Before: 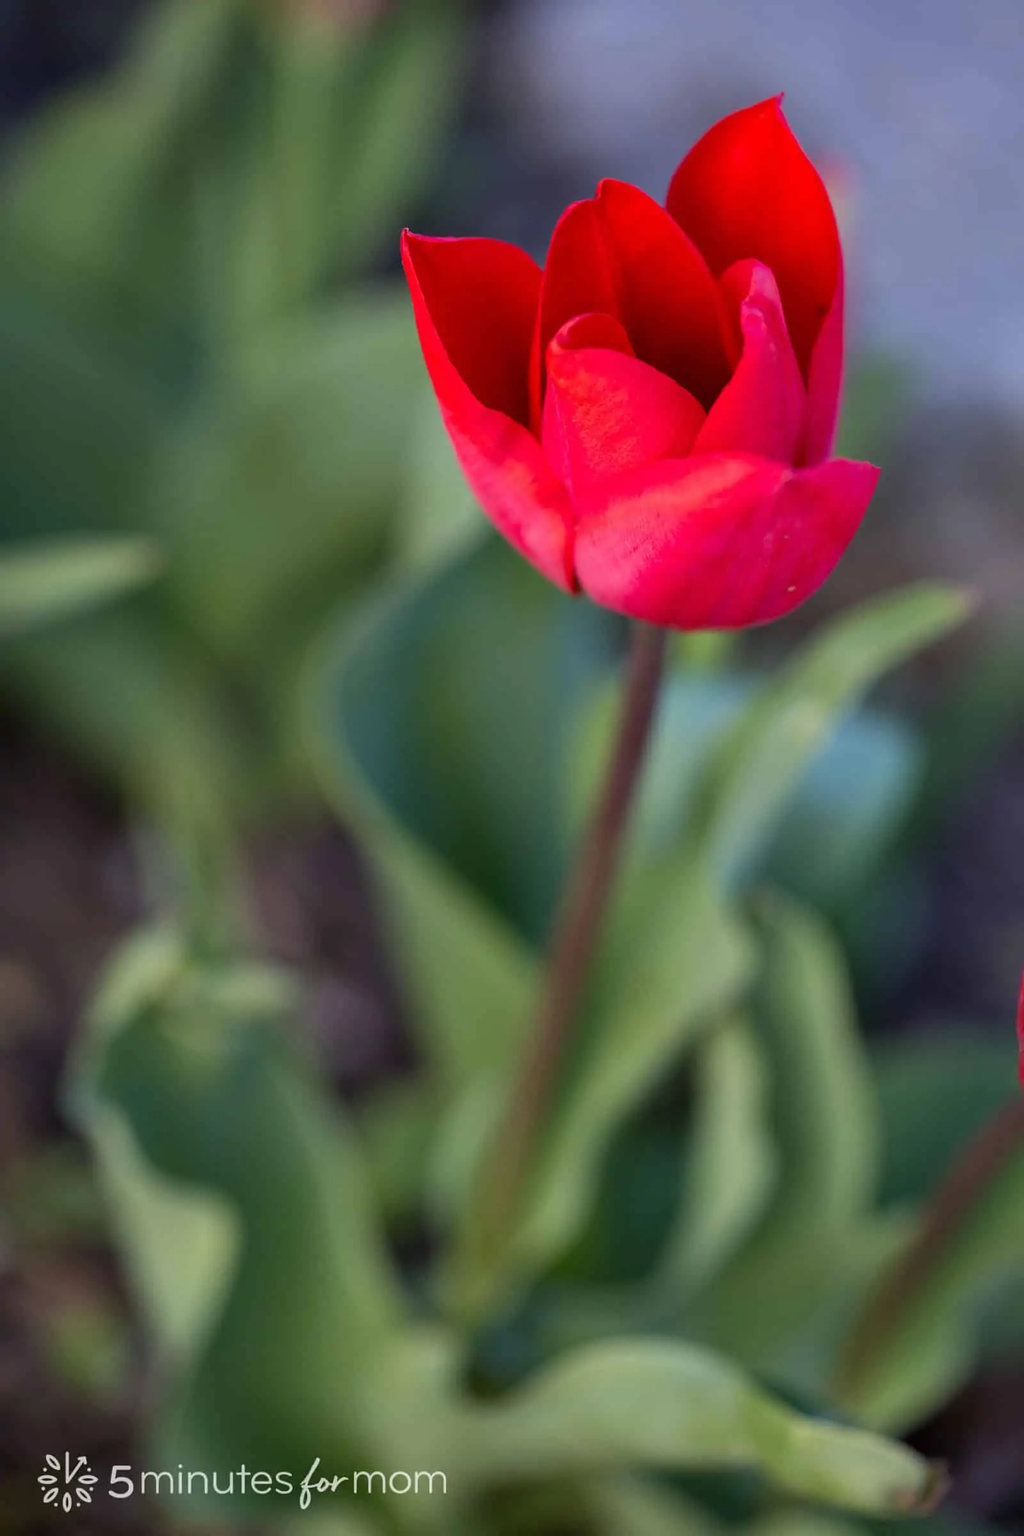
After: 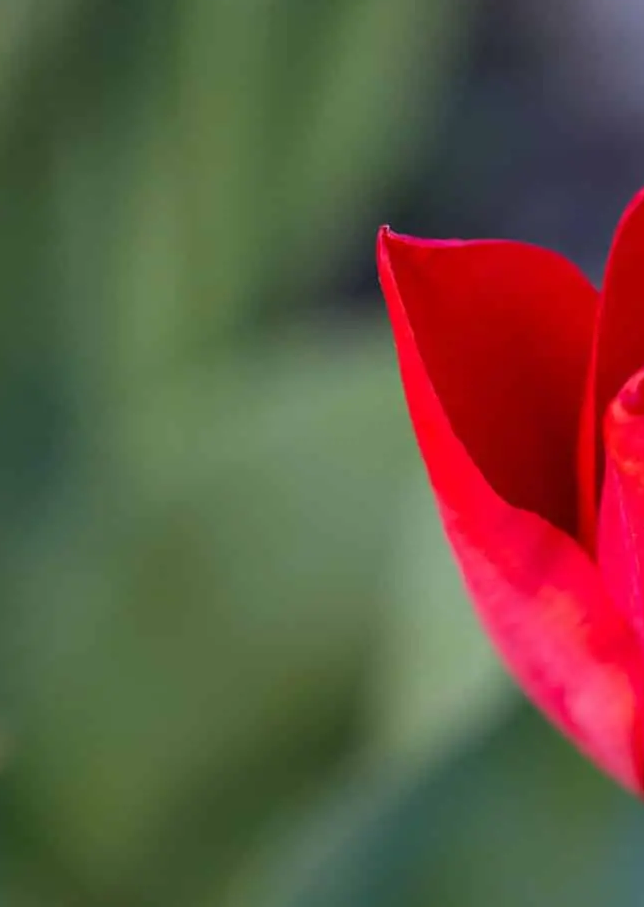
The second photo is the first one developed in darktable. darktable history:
crop: left 15.601%, top 5.463%, right 44.136%, bottom 56.725%
